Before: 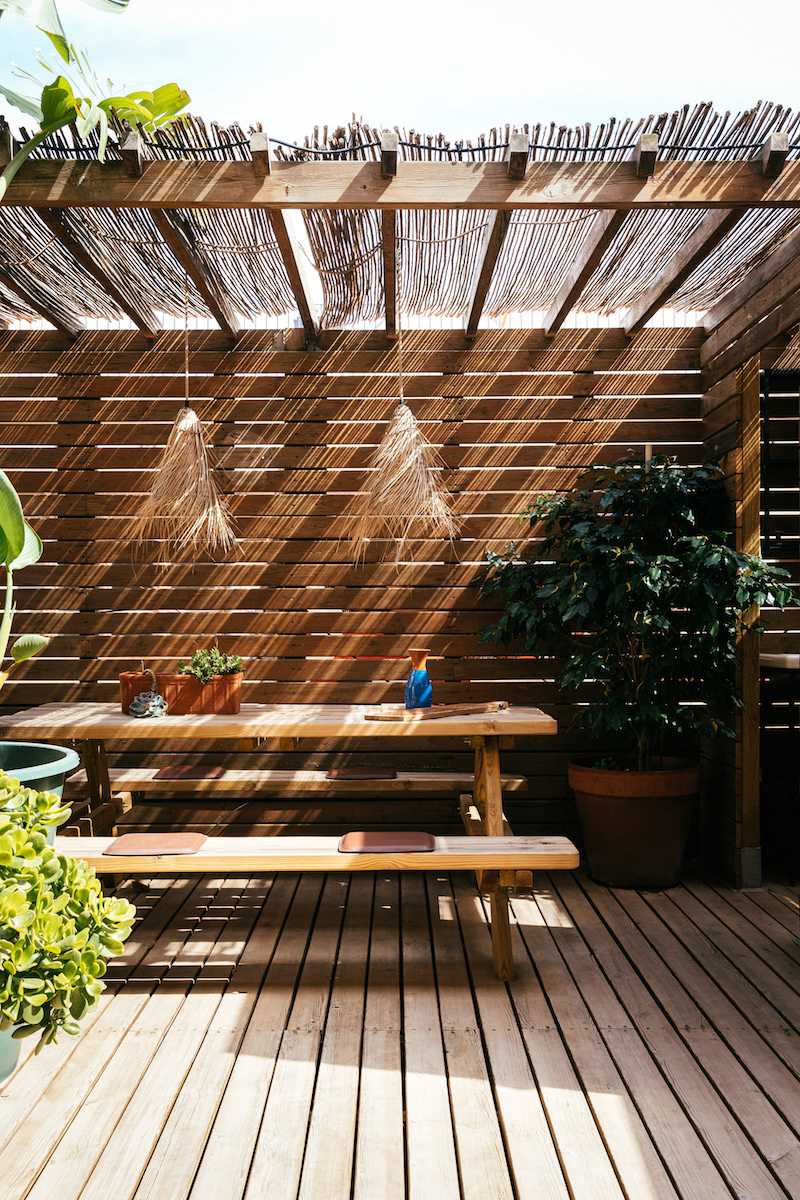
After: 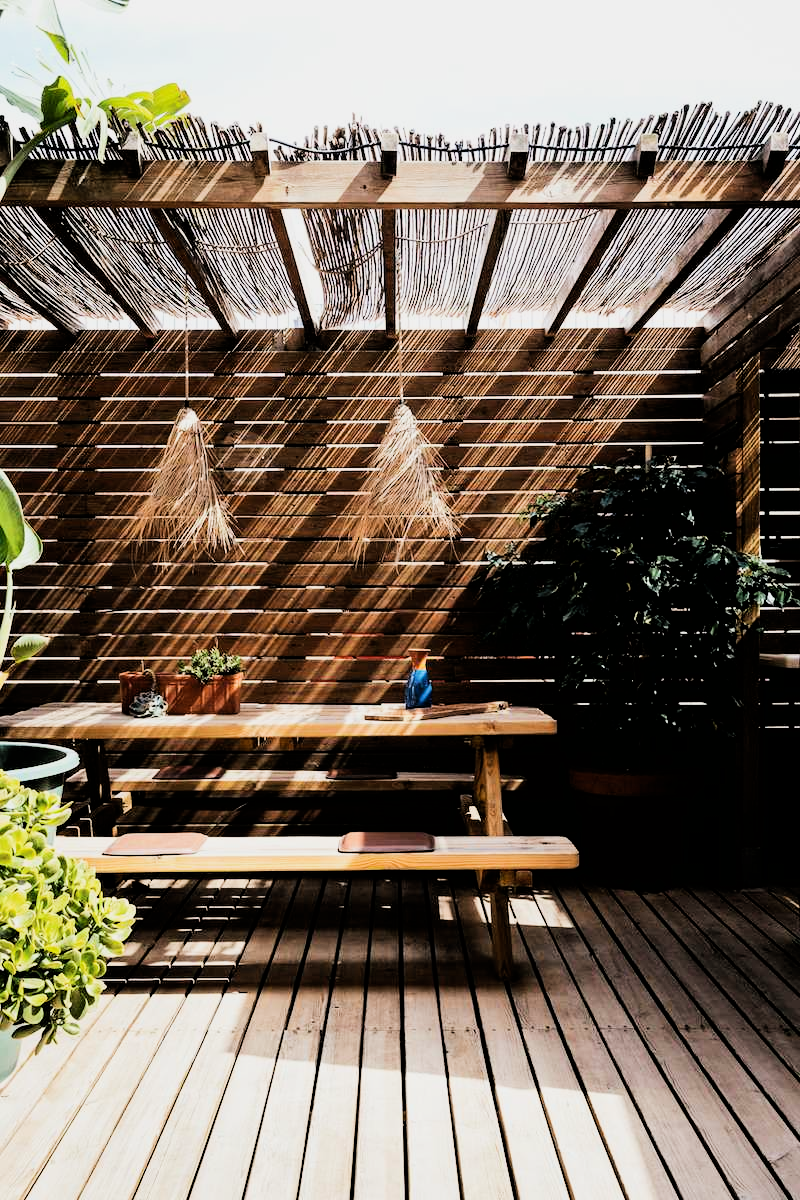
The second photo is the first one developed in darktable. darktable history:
filmic rgb: black relative exposure -5 EV, hardness 2.88, contrast 1.3, highlights saturation mix -30%
tone equalizer: -8 EV -0.417 EV, -7 EV -0.389 EV, -6 EV -0.333 EV, -5 EV -0.222 EV, -3 EV 0.222 EV, -2 EV 0.333 EV, -1 EV 0.389 EV, +0 EV 0.417 EV, edges refinement/feathering 500, mask exposure compensation -1.57 EV, preserve details no
